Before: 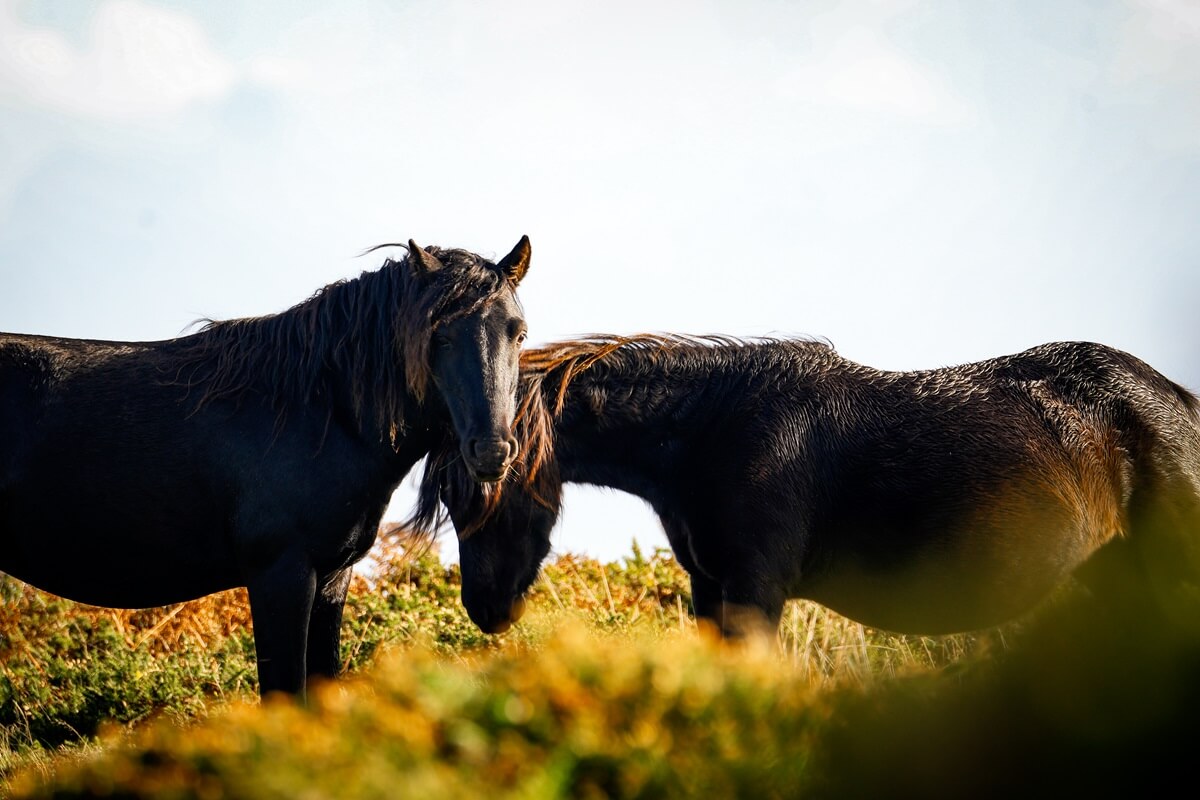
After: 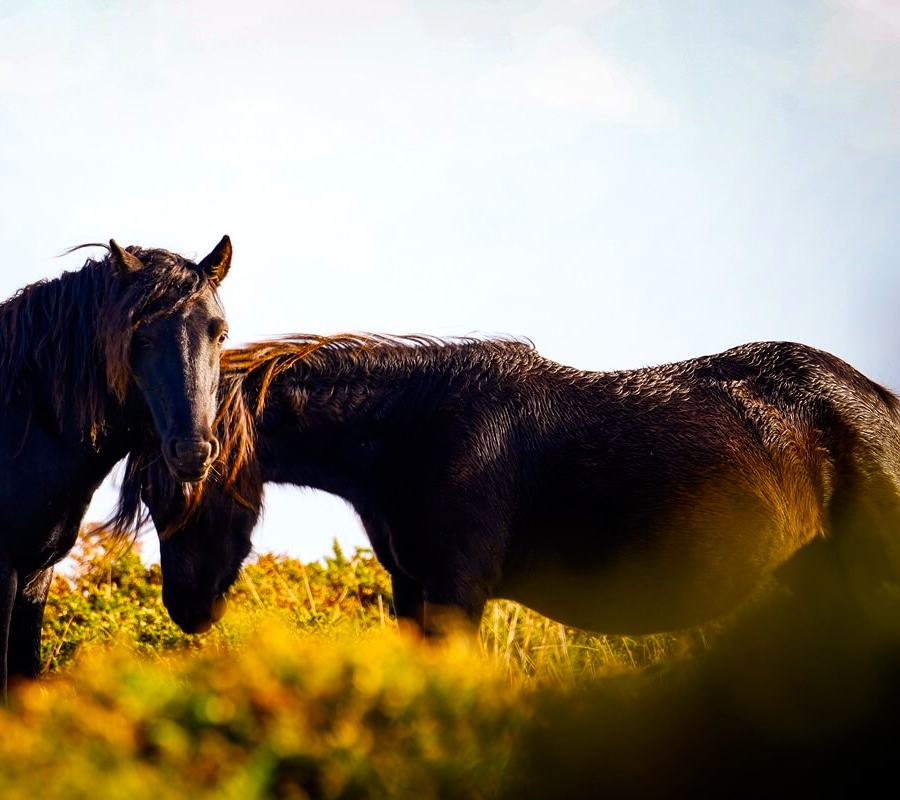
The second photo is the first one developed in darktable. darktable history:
color balance rgb: power › luminance -7.63%, power › chroma 1.344%, power › hue 330.31°, linear chroma grading › shadows 16.011%, perceptual saturation grading › global saturation 8.927%, global vibrance 50.537%
crop and rotate: left 24.999%
